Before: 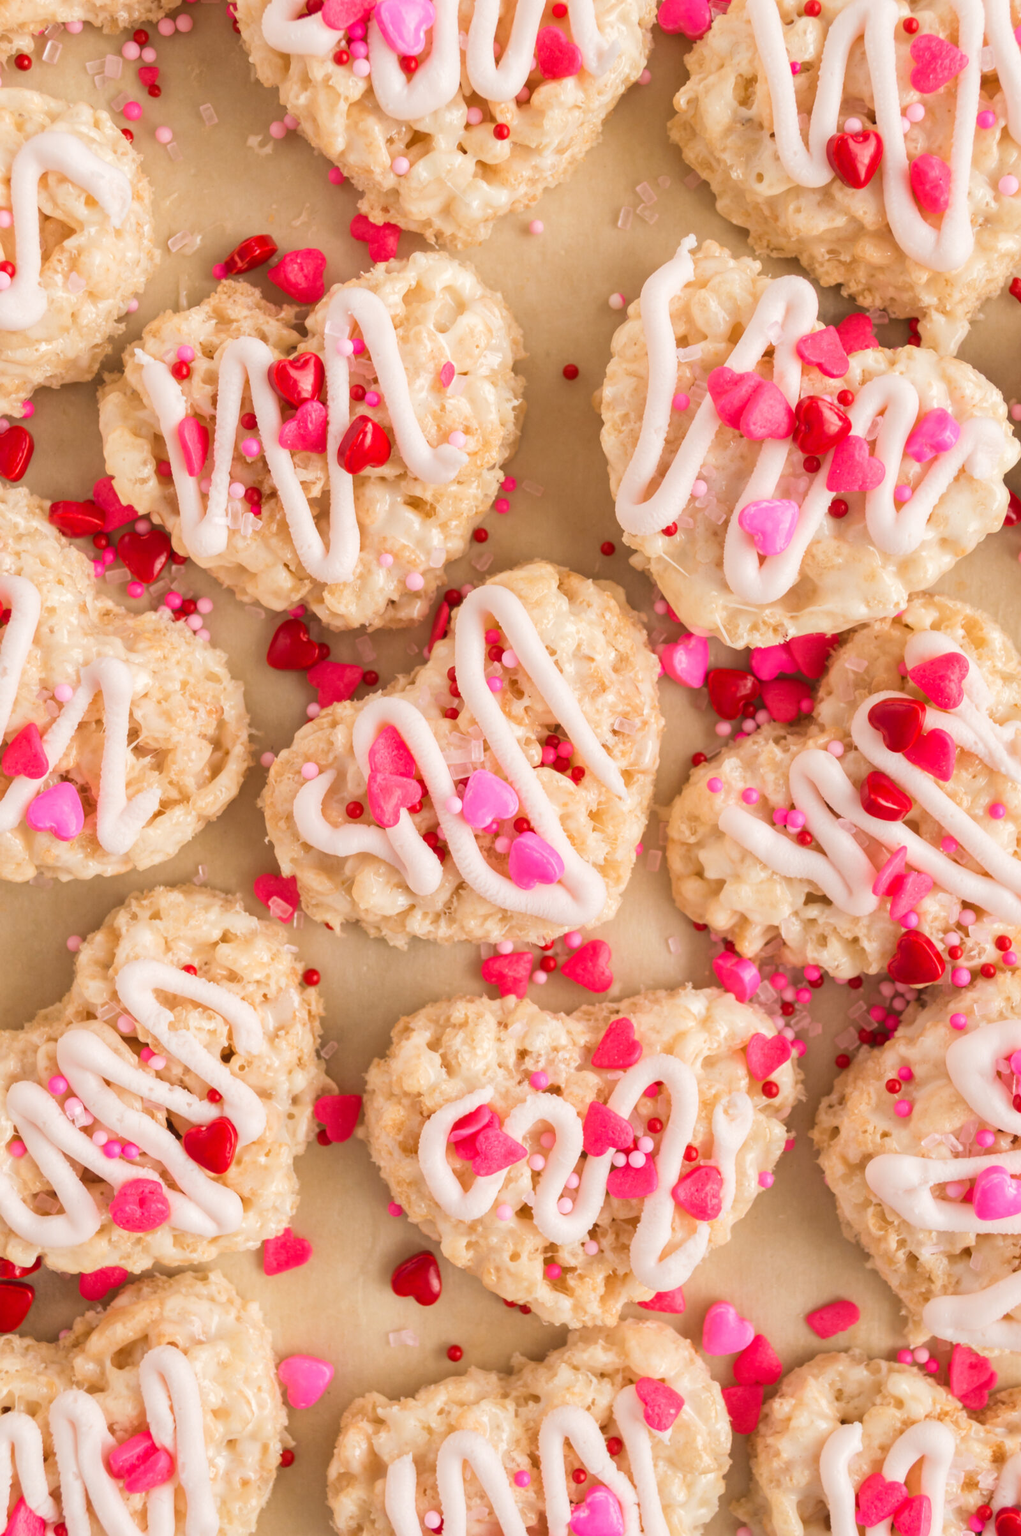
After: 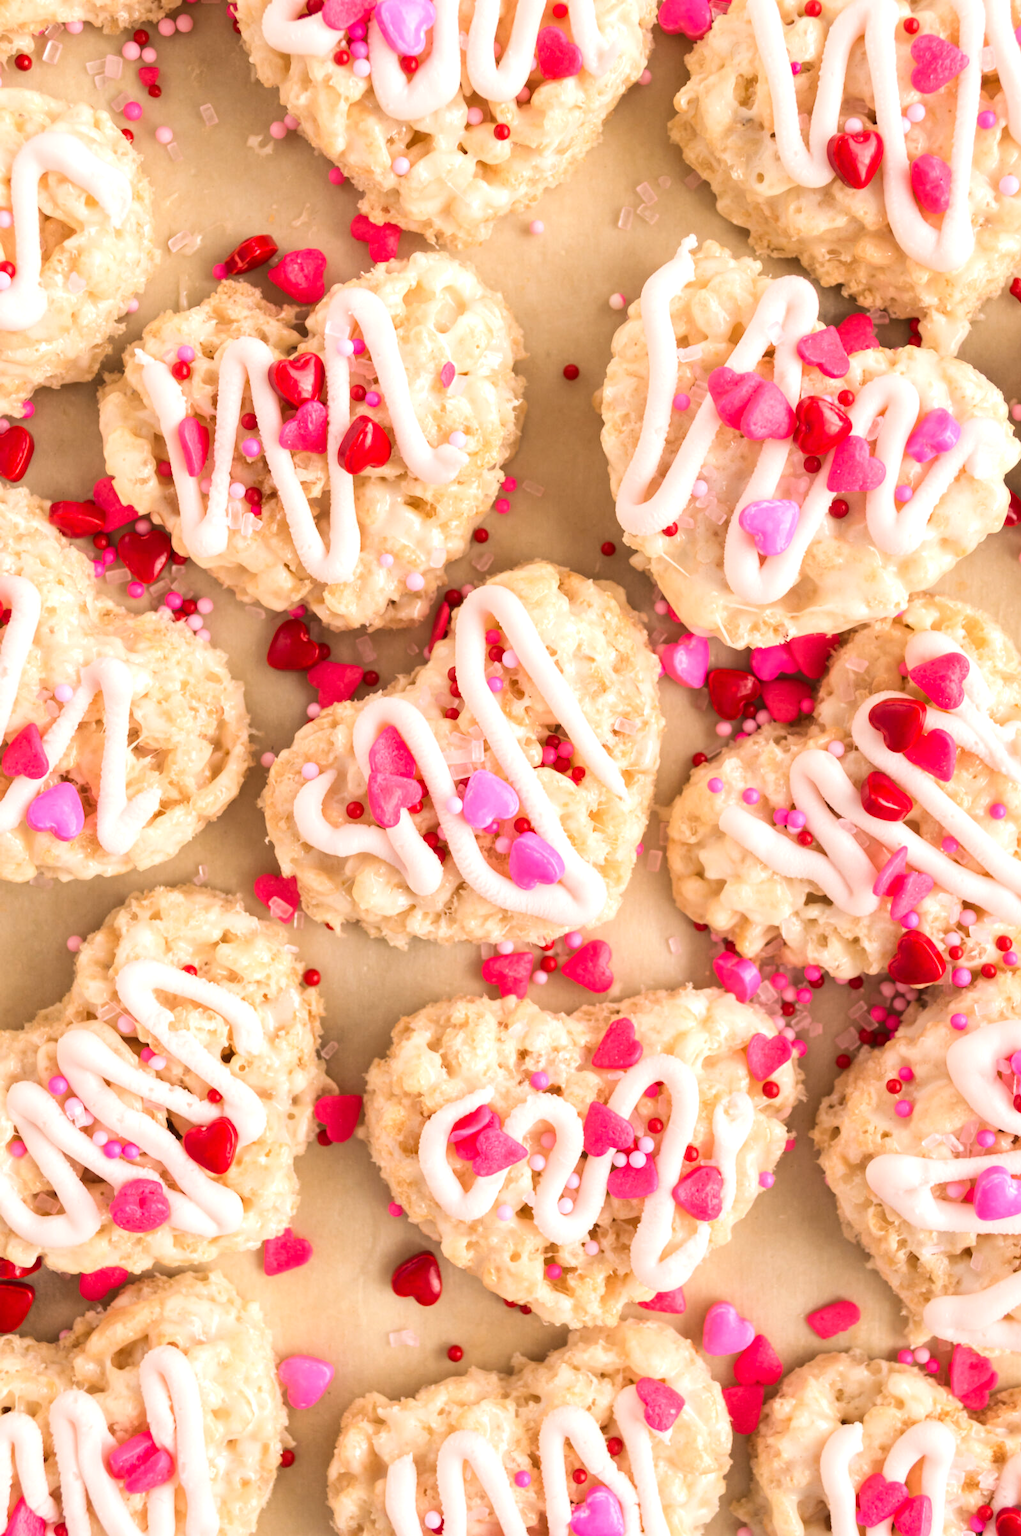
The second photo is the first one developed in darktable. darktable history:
contrast brightness saturation: contrast 0.08, saturation 0.02
tone equalizer: -8 EV -0.417 EV, -7 EV -0.389 EV, -6 EV -0.333 EV, -5 EV -0.222 EV, -3 EV 0.222 EV, -2 EV 0.333 EV, -1 EV 0.389 EV, +0 EV 0.417 EV, edges refinement/feathering 500, mask exposure compensation -1.57 EV, preserve details no
